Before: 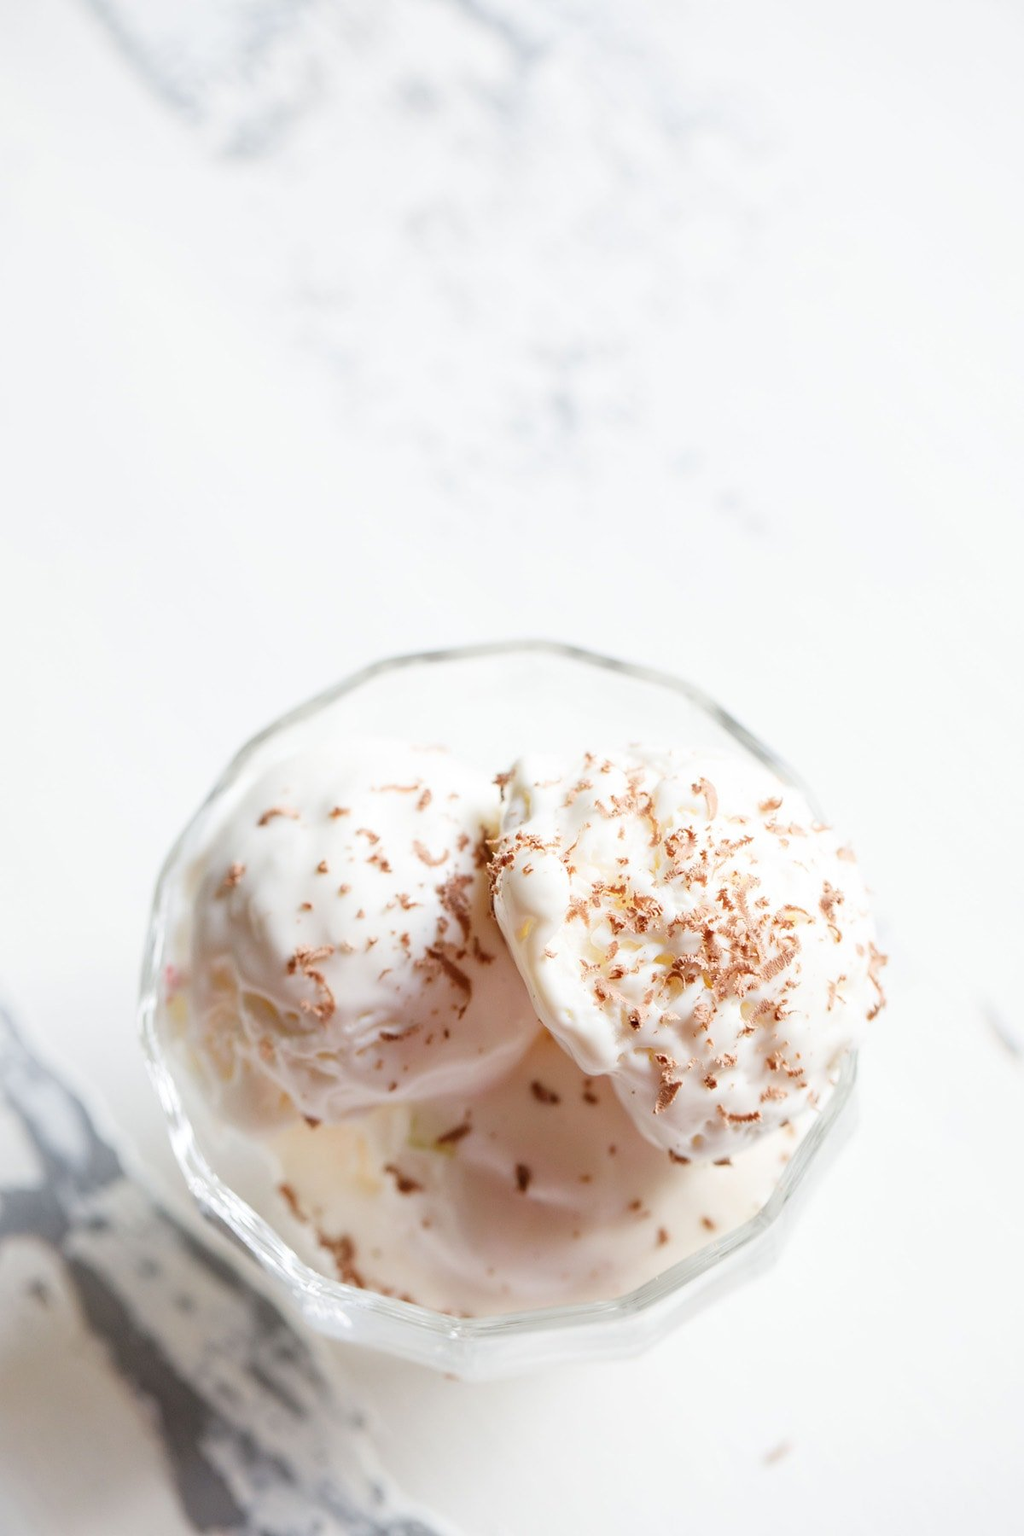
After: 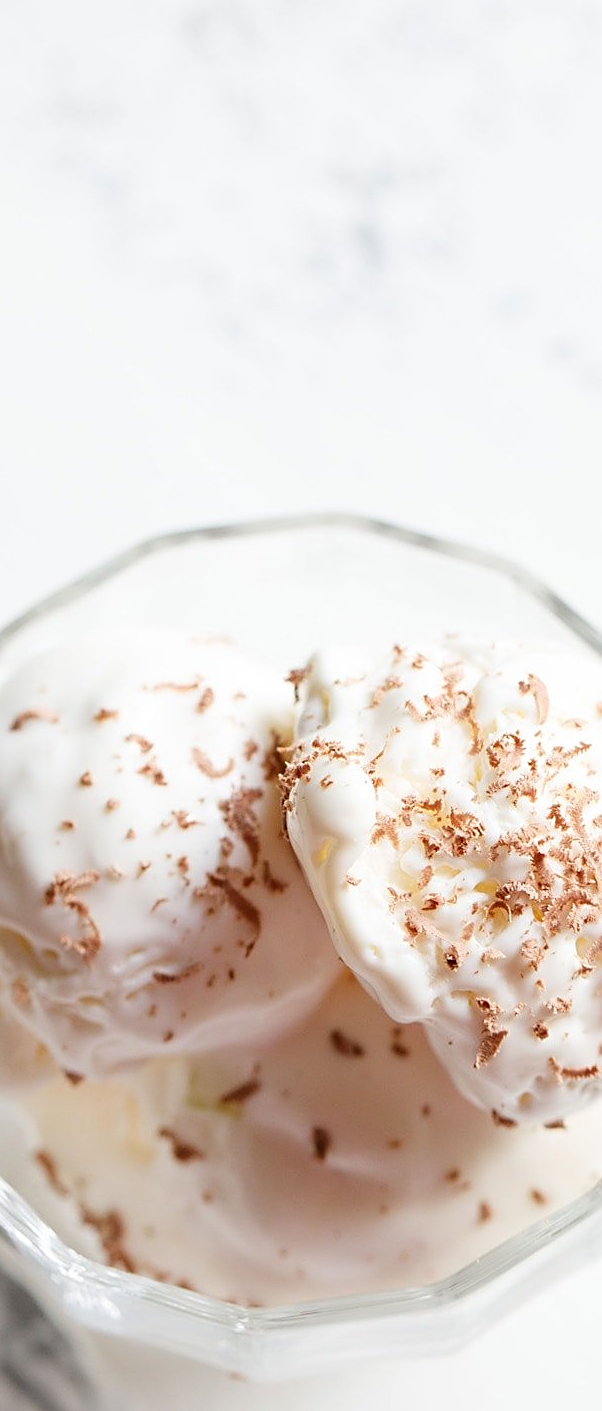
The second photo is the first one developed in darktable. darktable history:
sharpen: on, module defaults
crop and rotate: angle 0.021°, left 24.368%, top 13.166%, right 25.407%, bottom 8.356%
